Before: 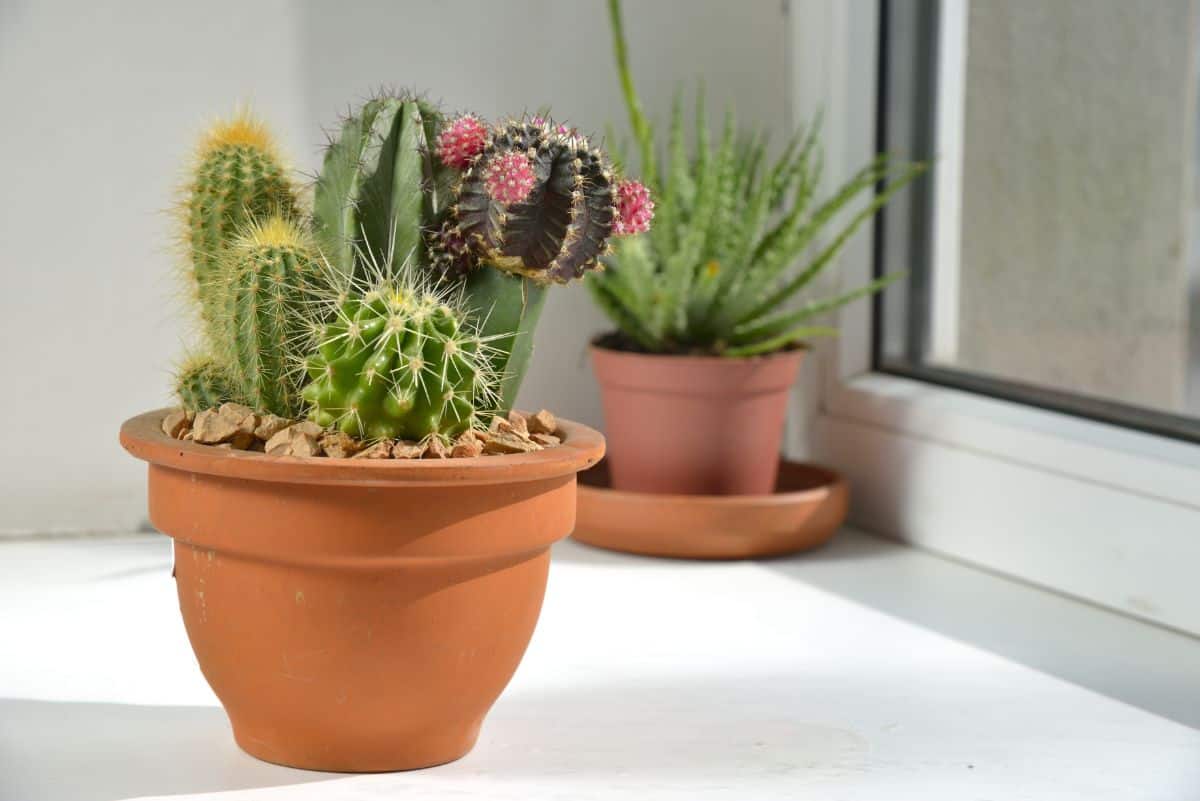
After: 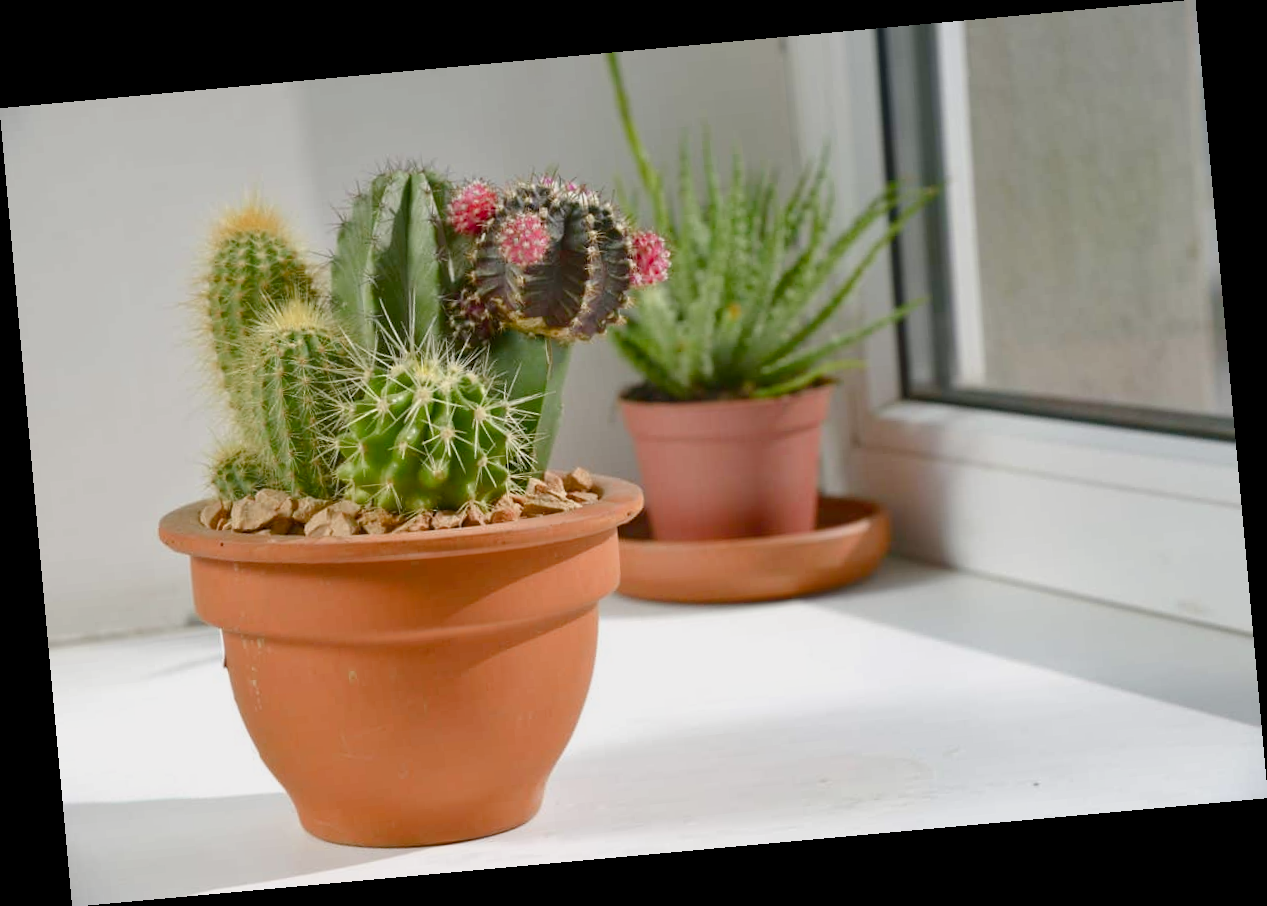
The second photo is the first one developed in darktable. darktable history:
rotate and perspective: rotation -5.2°, automatic cropping off
color balance rgb: shadows lift › chroma 1%, shadows lift › hue 113°, highlights gain › chroma 0.2%, highlights gain › hue 333°, perceptual saturation grading › global saturation 20%, perceptual saturation grading › highlights -50%, perceptual saturation grading › shadows 25%, contrast -10%
